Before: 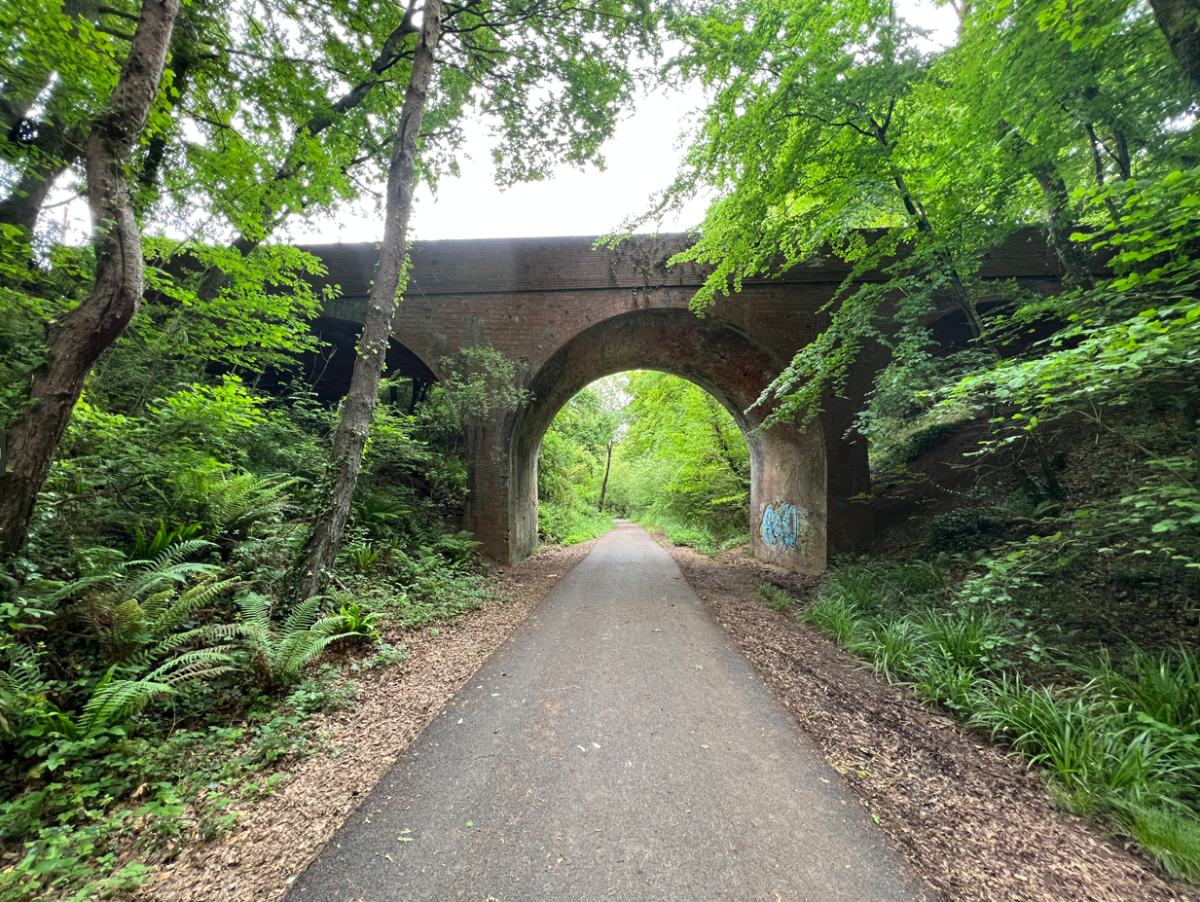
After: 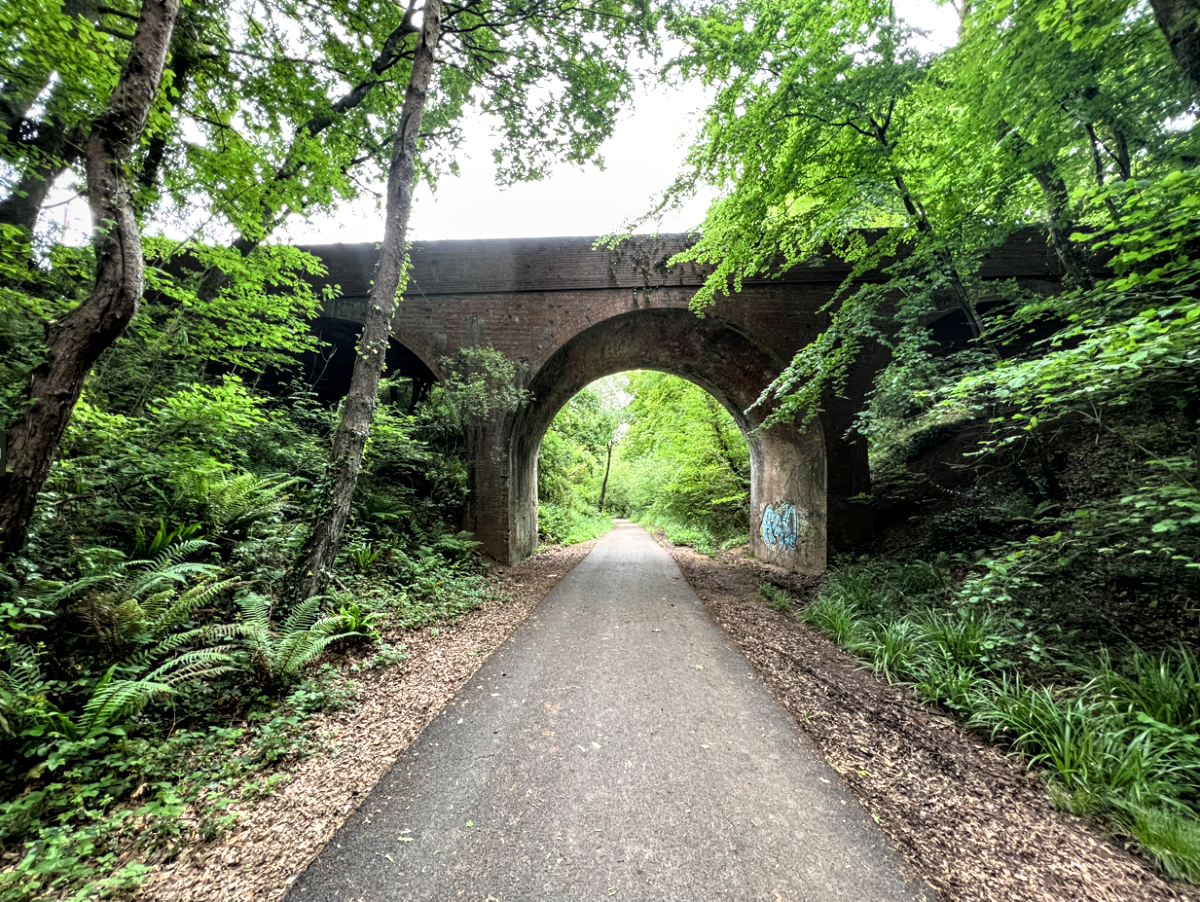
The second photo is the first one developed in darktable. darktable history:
filmic rgb: white relative exposure 2.34 EV, hardness 6.59
local contrast: on, module defaults
